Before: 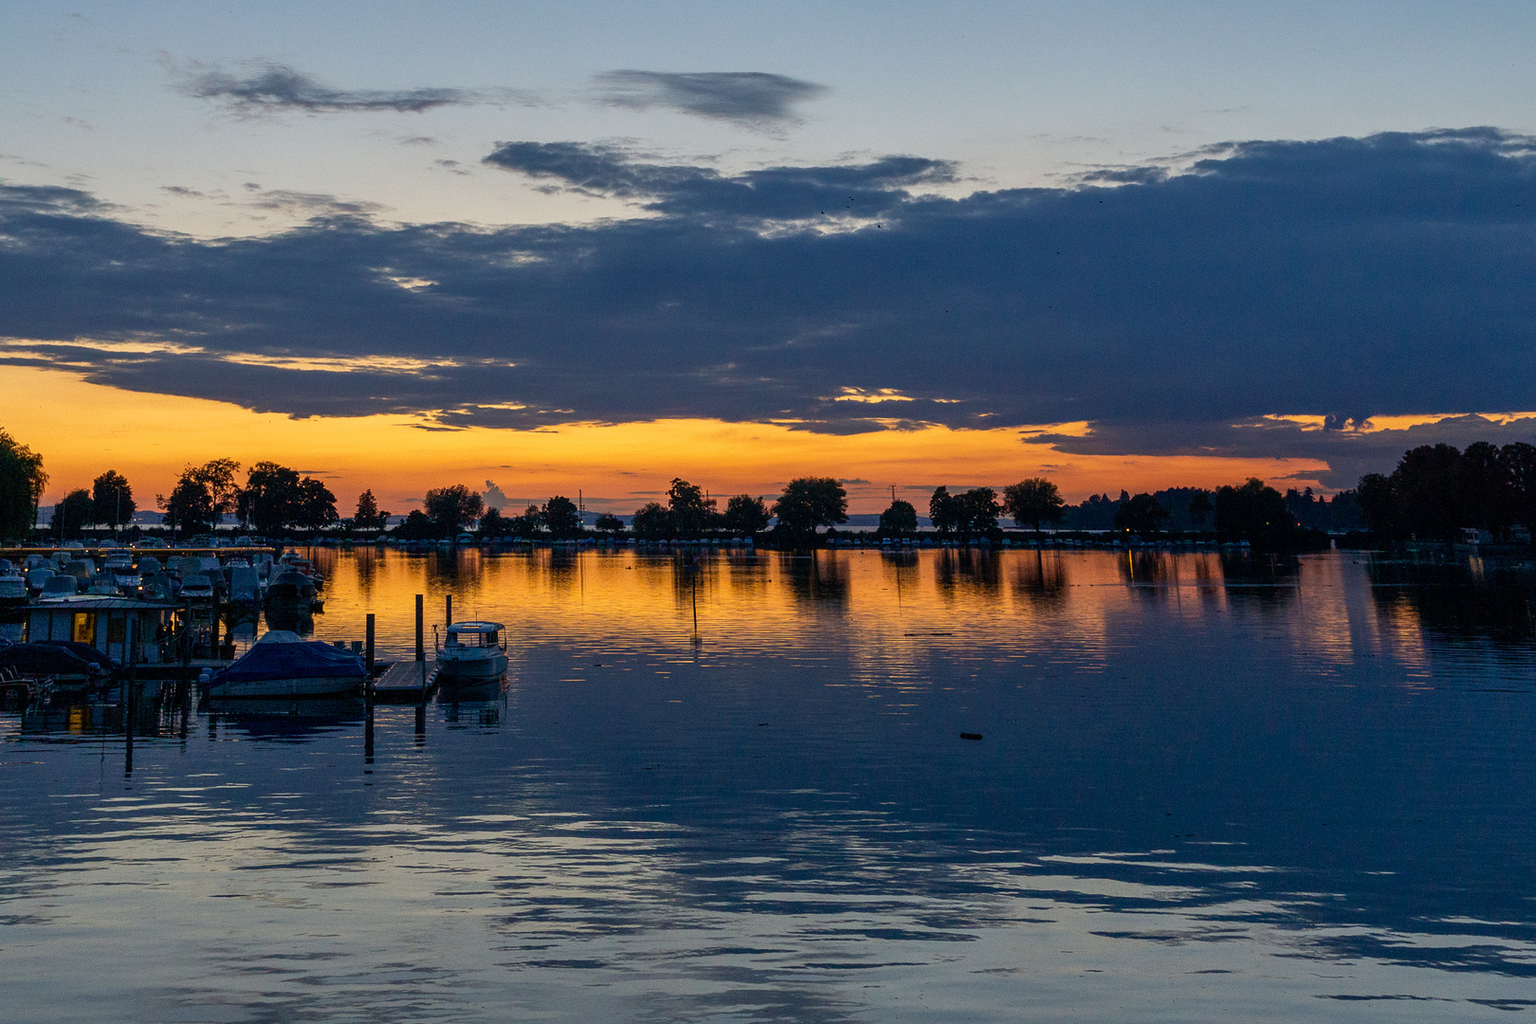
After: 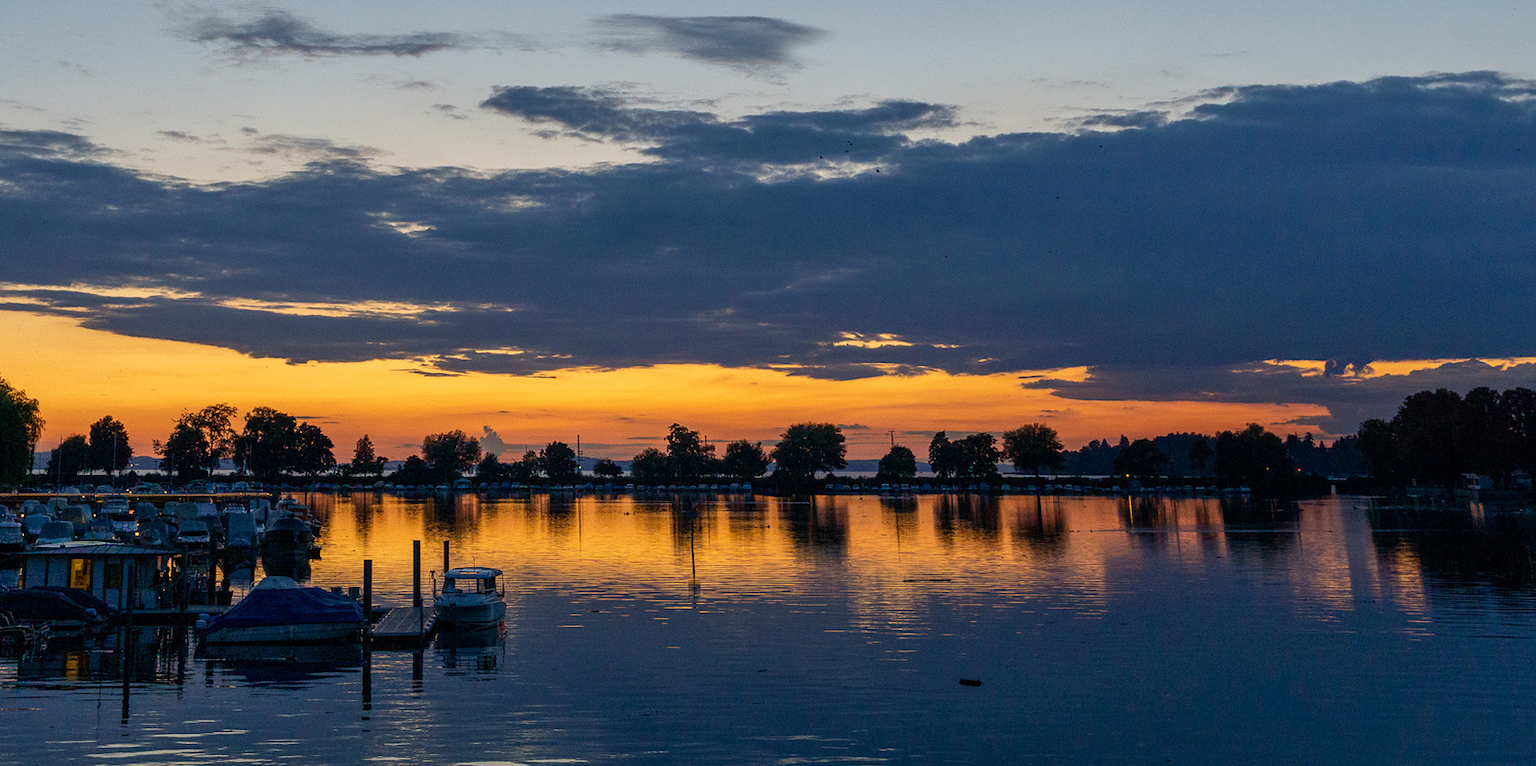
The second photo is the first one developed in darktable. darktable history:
crop: left 0.273%, top 5.474%, bottom 19.819%
